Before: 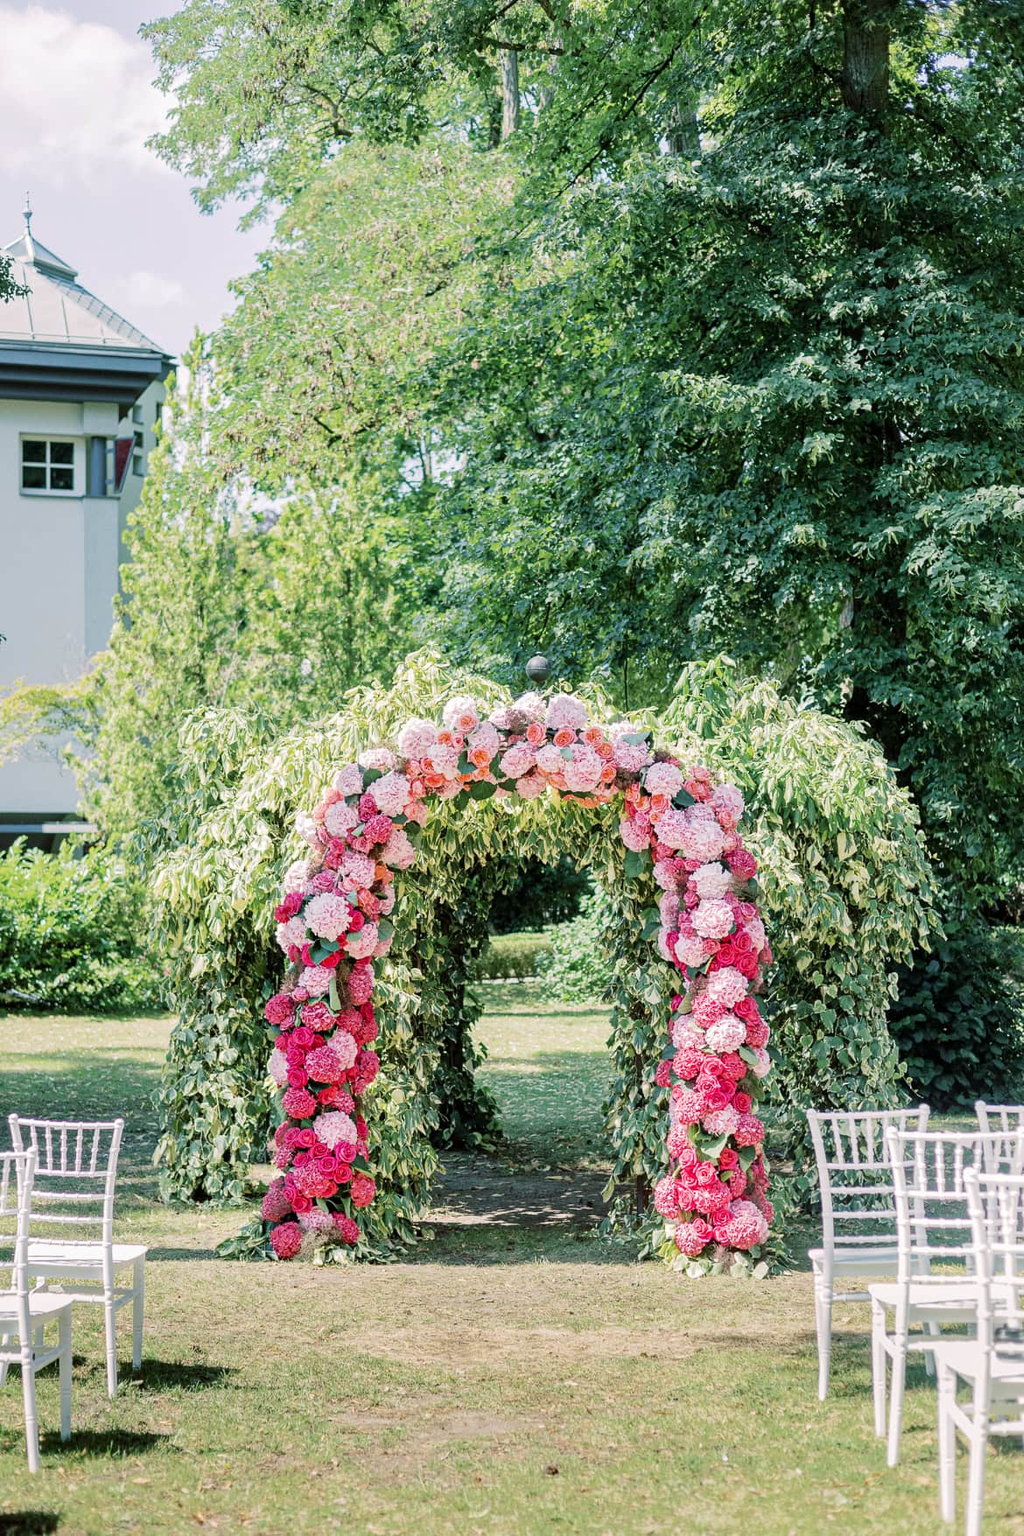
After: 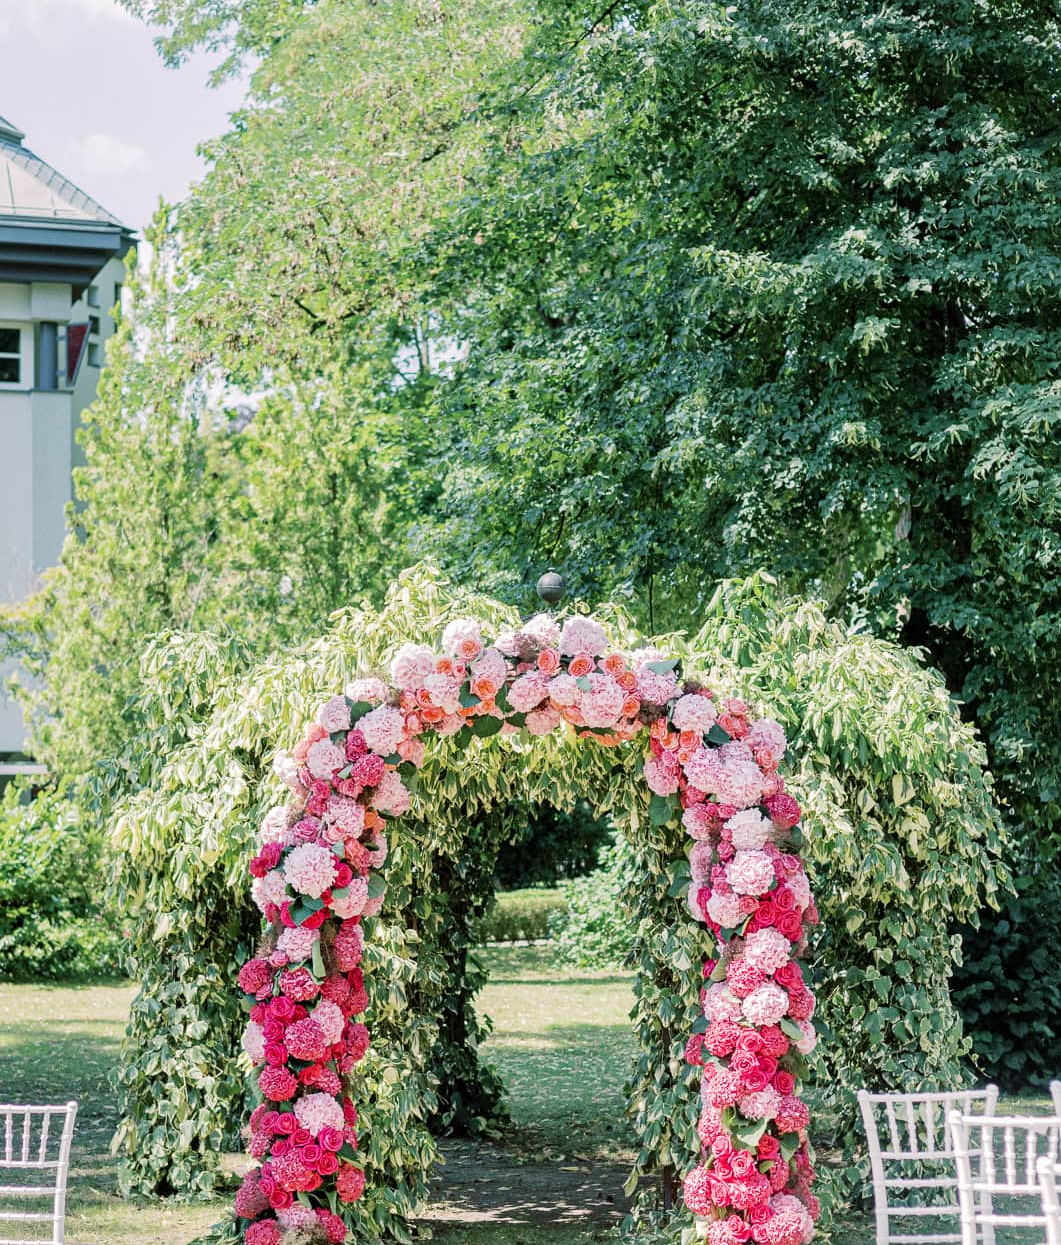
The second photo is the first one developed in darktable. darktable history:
contrast equalizer: octaves 7, y [[0.5, 0.502, 0.506, 0.511, 0.52, 0.537], [0.5 ×6], [0.505, 0.509, 0.518, 0.534, 0.553, 0.561], [0 ×6], [0 ×6]], mix 0.153
crop: left 5.493%, top 10.093%, right 3.823%, bottom 18.95%
